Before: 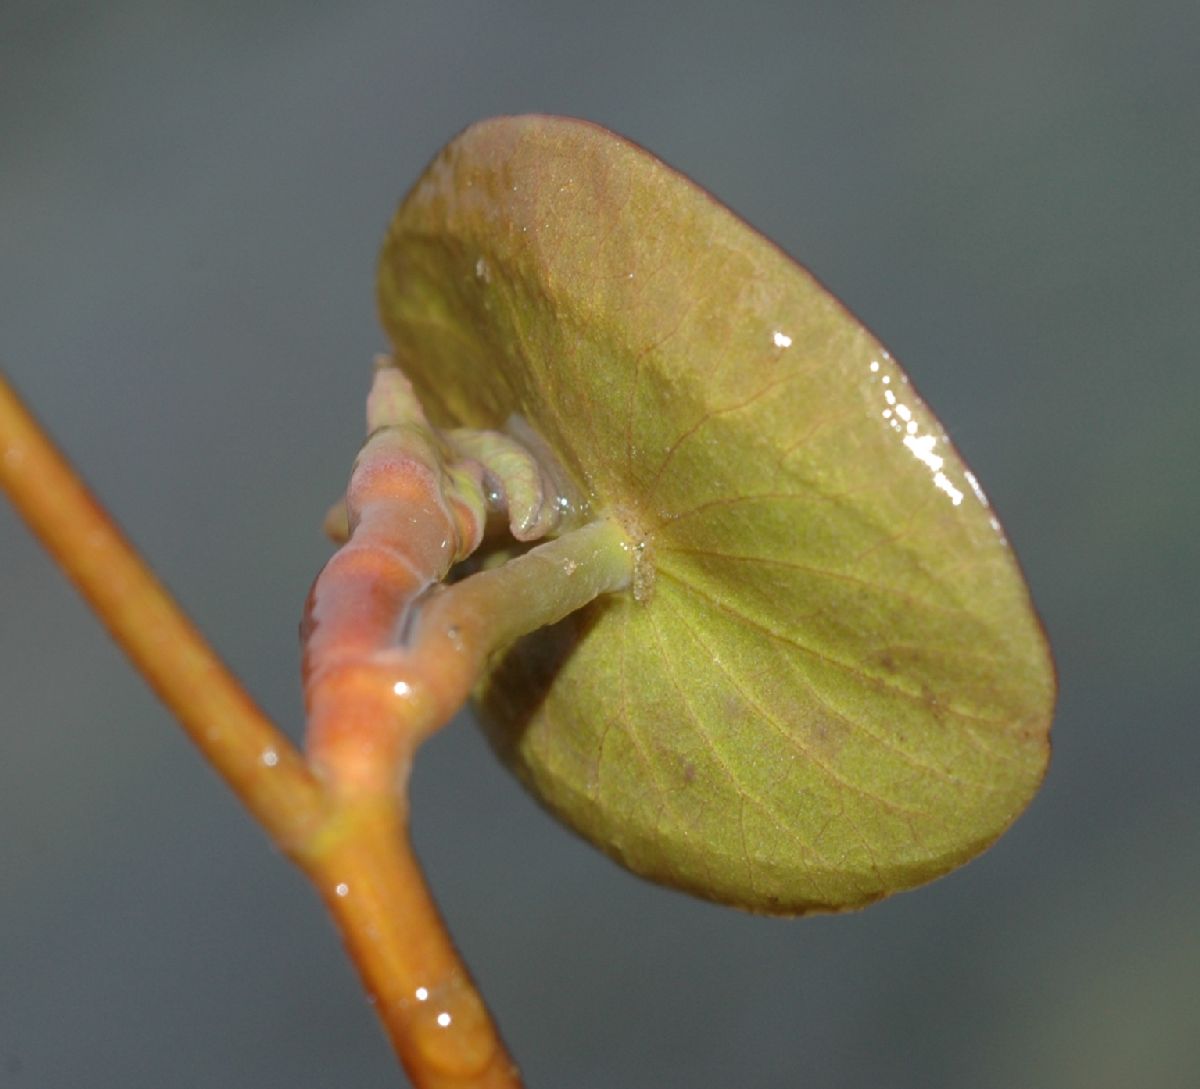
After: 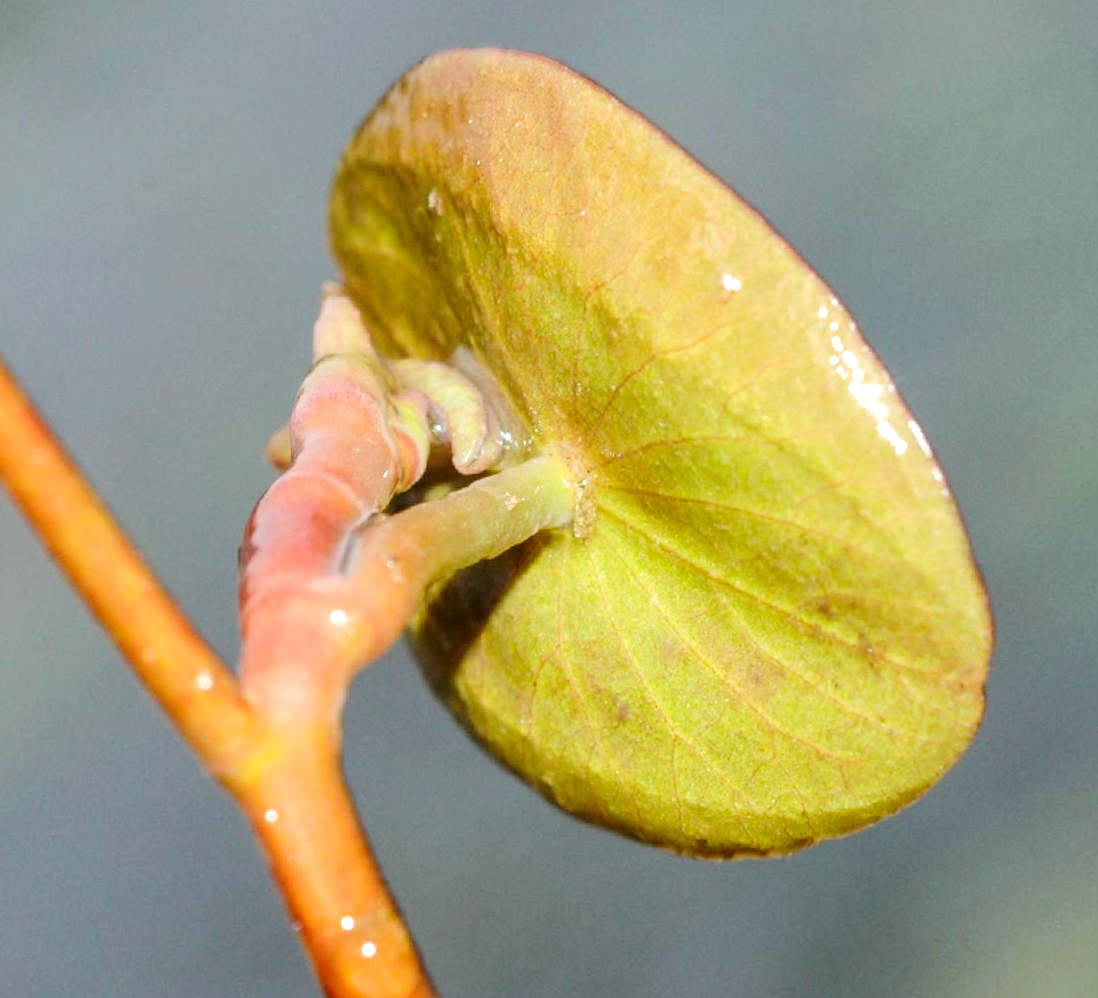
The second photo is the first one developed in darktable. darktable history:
crop and rotate: angle -2.11°, left 3.109%, top 4.184%, right 1.662%, bottom 0.432%
tone equalizer: -8 EV -0.778 EV, -7 EV -0.717 EV, -6 EV -0.613 EV, -5 EV -0.373 EV, -3 EV 0.373 EV, -2 EV 0.6 EV, -1 EV 0.682 EV, +0 EV 0.751 EV, edges refinement/feathering 500, mask exposure compensation -1.57 EV, preserve details no
color correction: highlights b* 0.016, saturation 1.27
filmic rgb: black relative exposure -7.65 EV, white relative exposure 4.56 EV, hardness 3.61
shadows and highlights: shadows 36.42, highlights -27.34, soften with gaussian
contrast brightness saturation: contrast 0.029, brightness -0.042
exposure: black level correction 0, exposure 1.107 EV, compensate exposure bias true, compensate highlight preservation false
local contrast: on, module defaults
